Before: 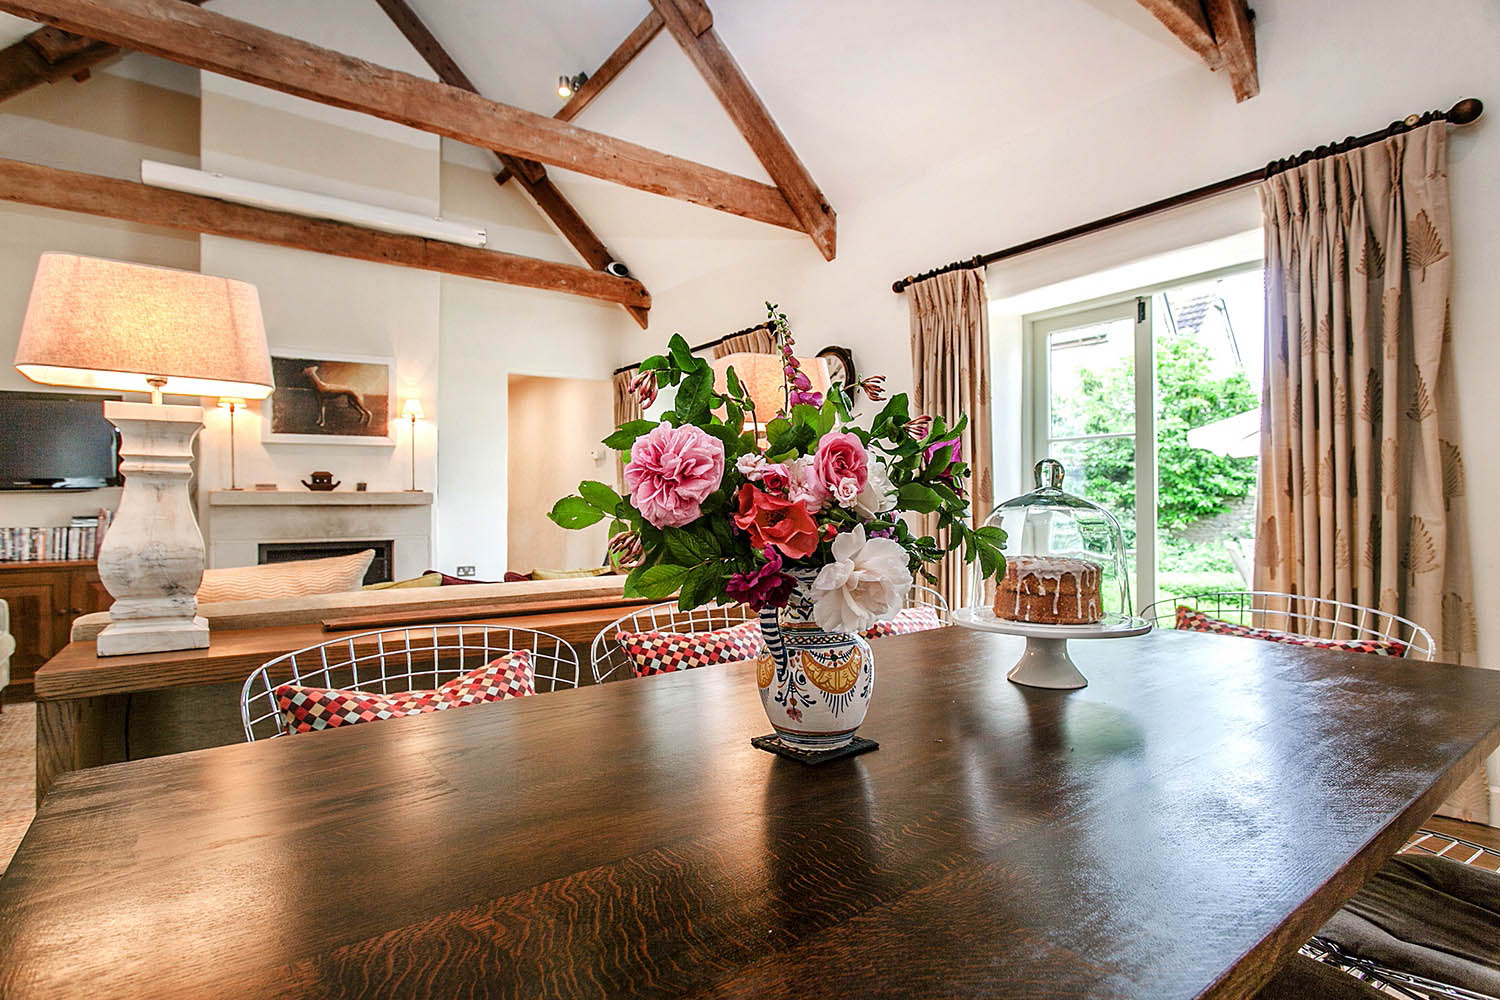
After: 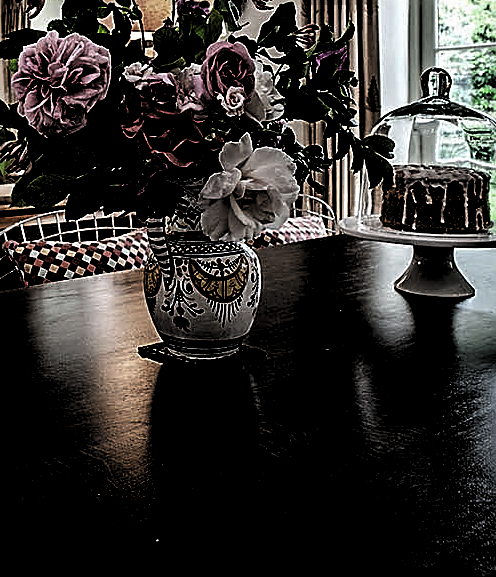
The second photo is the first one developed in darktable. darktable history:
crop: left 40.878%, top 39.176%, right 25.993%, bottom 3.081%
sharpen: on, module defaults
levels: levels [0.514, 0.759, 1]
